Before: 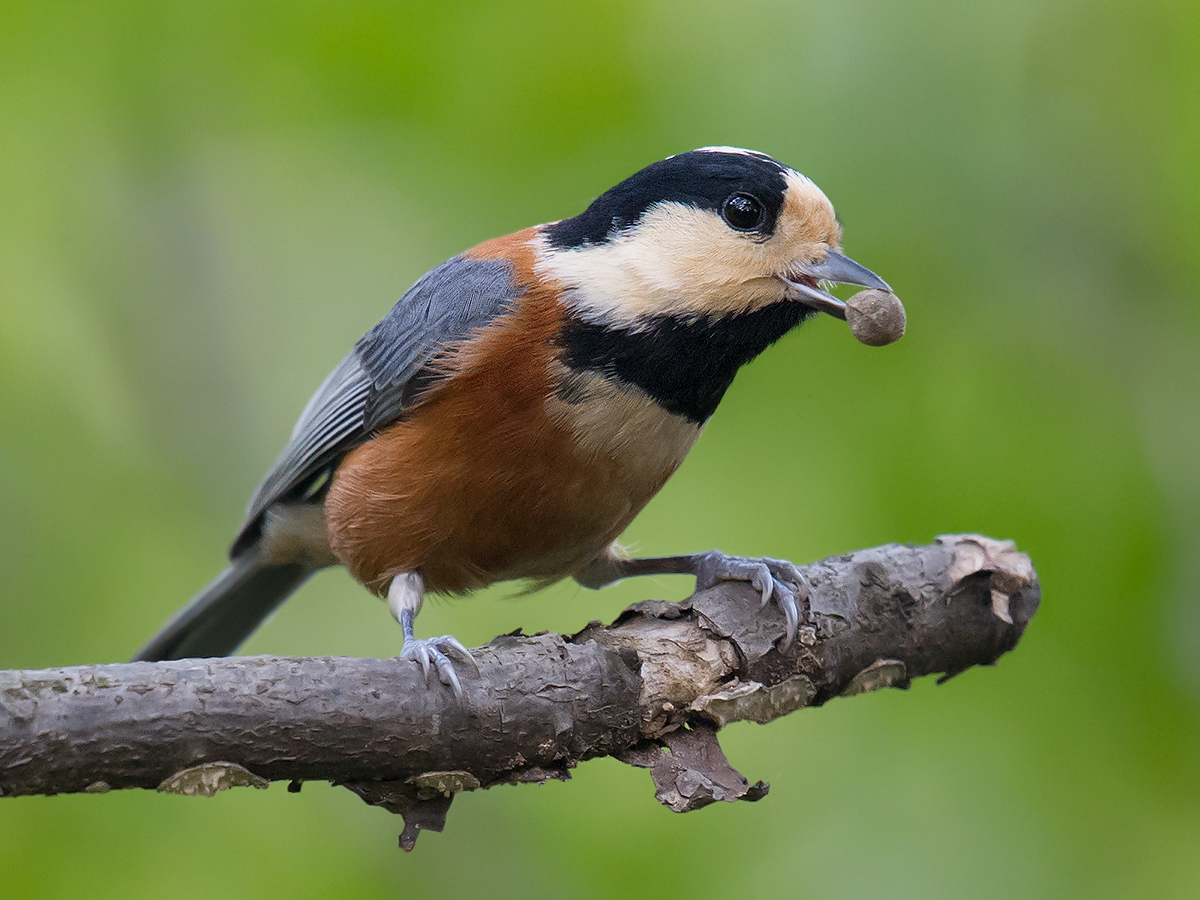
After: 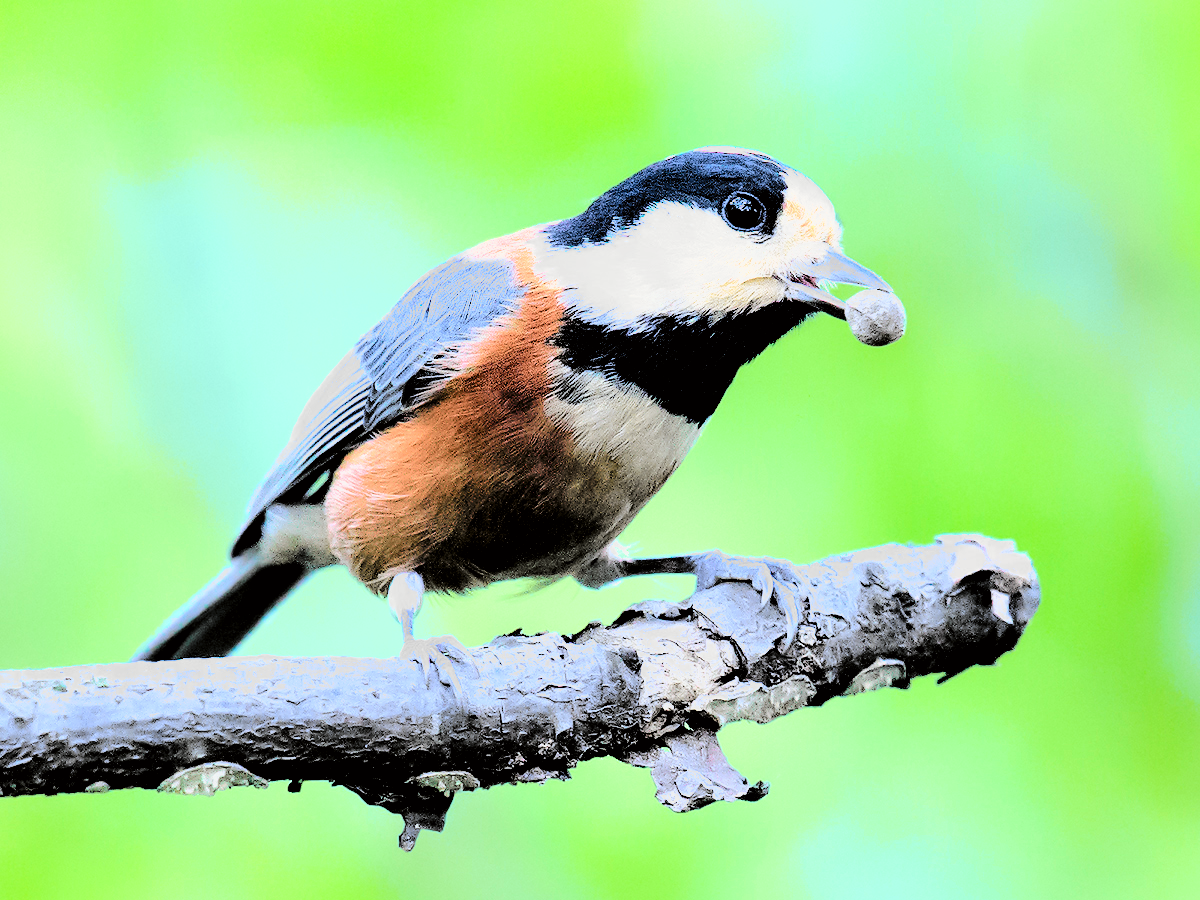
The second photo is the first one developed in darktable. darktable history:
filmic rgb: middle gray luminance 13.55%, black relative exposure -1.97 EV, white relative exposure 3.1 EV, threshold 6 EV, target black luminance 0%, hardness 1.79, latitude 59.23%, contrast 1.728, highlights saturation mix 5%, shadows ↔ highlights balance -37.52%, add noise in highlights 0, color science v3 (2019), use custom middle-gray values true, iterations of high-quality reconstruction 0, contrast in highlights soft, enable highlight reconstruction true
exposure: exposure 1.089 EV, compensate highlight preservation false
color calibration: x 0.396, y 0.386, temperature 3669 K
tone curve: curves: ch0 [(0.014, 0) (0.13, 0.09) (0.227, 0.211) (0.33, 0.395) (0.494, 0.615) (0.662, 0.76) (0.795, 0.846) (1, 0.969)]; ch1 [(0, 0) (0.366, 0.367) (0.447, 0.416) (0.473, 0.484) (0.504, 0.502) (0.525, 0.518) (0.564, 0.601) (0.634, 0.66) (0.746, 0.804) (1, 1)]; ch2 [(0, 0) (0.333, 0.346) (0.375, 0.375) (0.424, 0.43) (0.476, 0.498) (0.496, 0.505) (0.517, 0.522) (0.548, 0.548) (0.579, 0.618) (0.651, 0.674) (0.688, 0.728) (1, 1)], color space Lab, independent channels, preserve colors none
